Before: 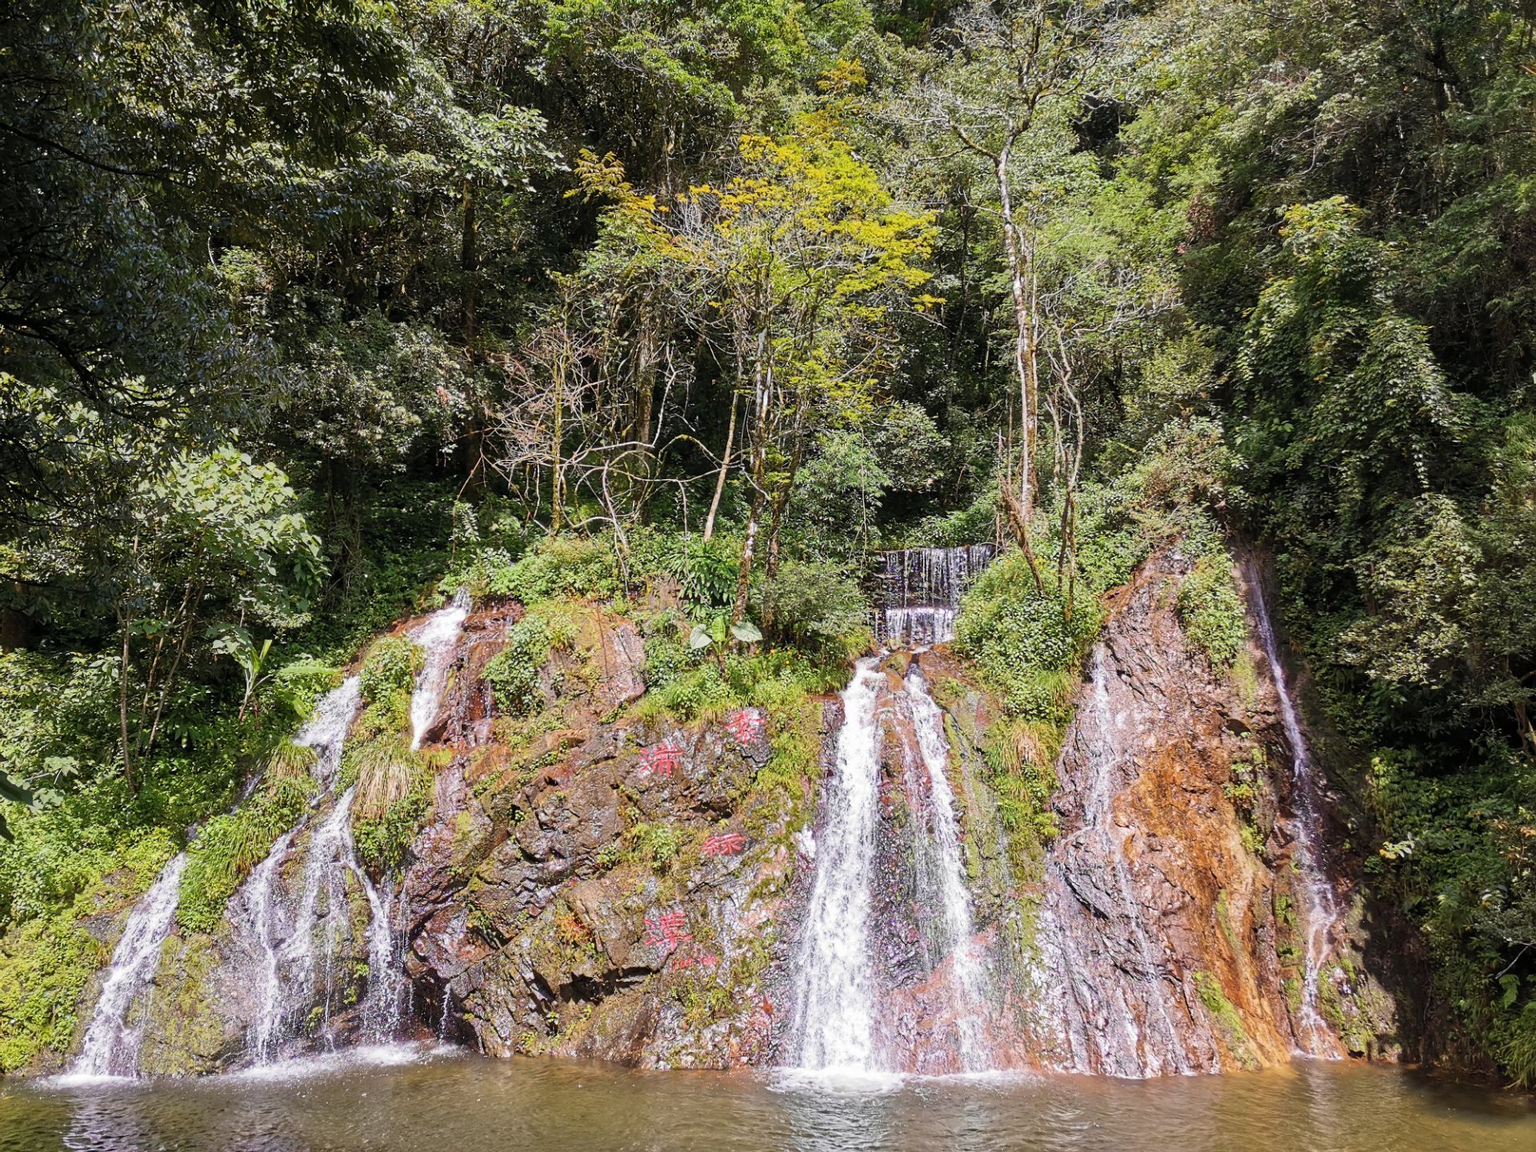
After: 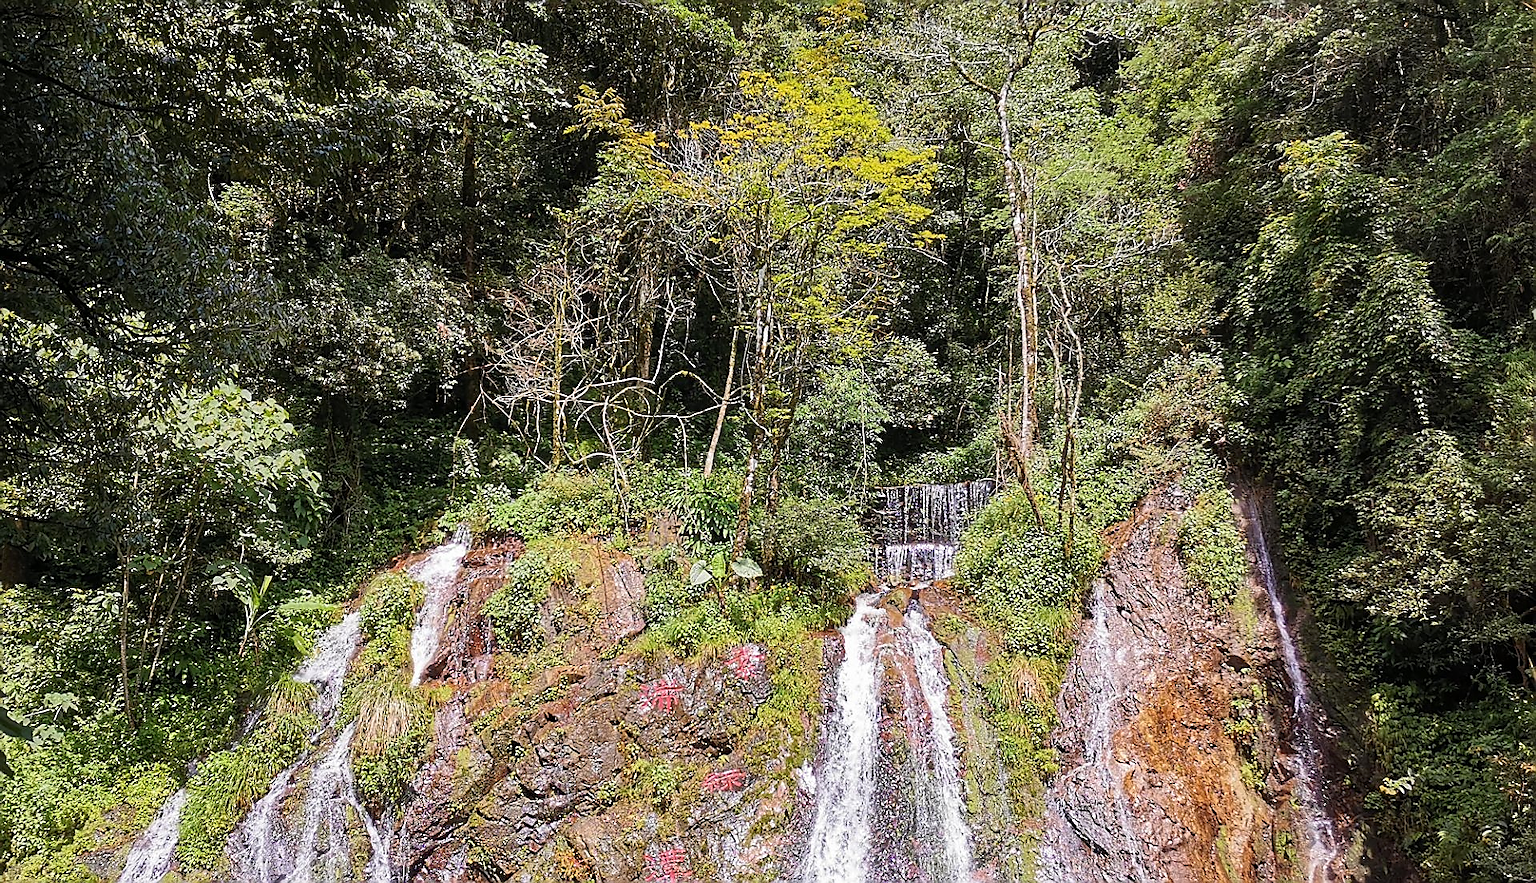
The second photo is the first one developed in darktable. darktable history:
sharpen: radius 1.372, amount 1.258, threshold 0.794
crop: top 5.609%, bottom 17.705%
